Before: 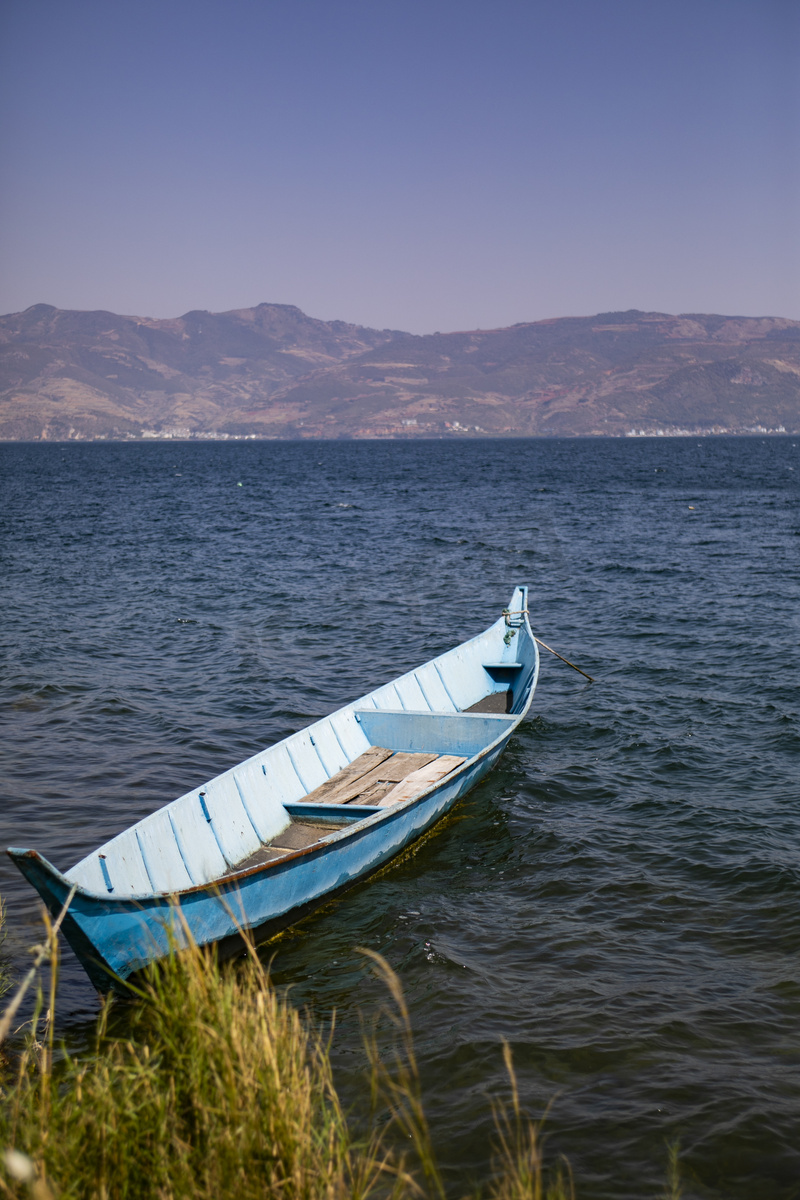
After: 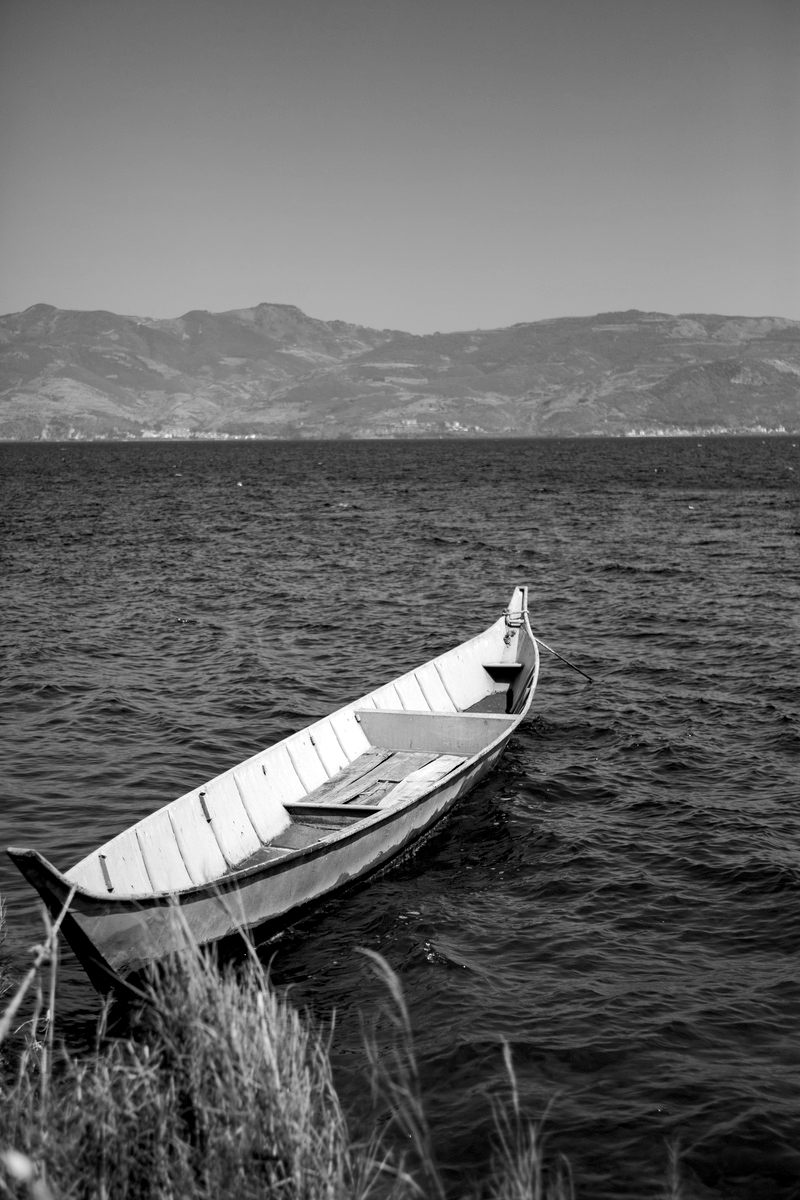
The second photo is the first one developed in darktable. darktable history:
monochrome: on, module defaults
color balance rgb: global offset › luminance -0.51%, perceptual saturation grading › global saturation 27.53%, perceptual saturation grading › highlights -25%, perceptual saturation grading › shadows 25%, perceptual brilliance grading › highlights 6.62%, perceptual brilliance grading › mid-tones 17.07%, perceptual brilliance grading › shadows -5.23%
